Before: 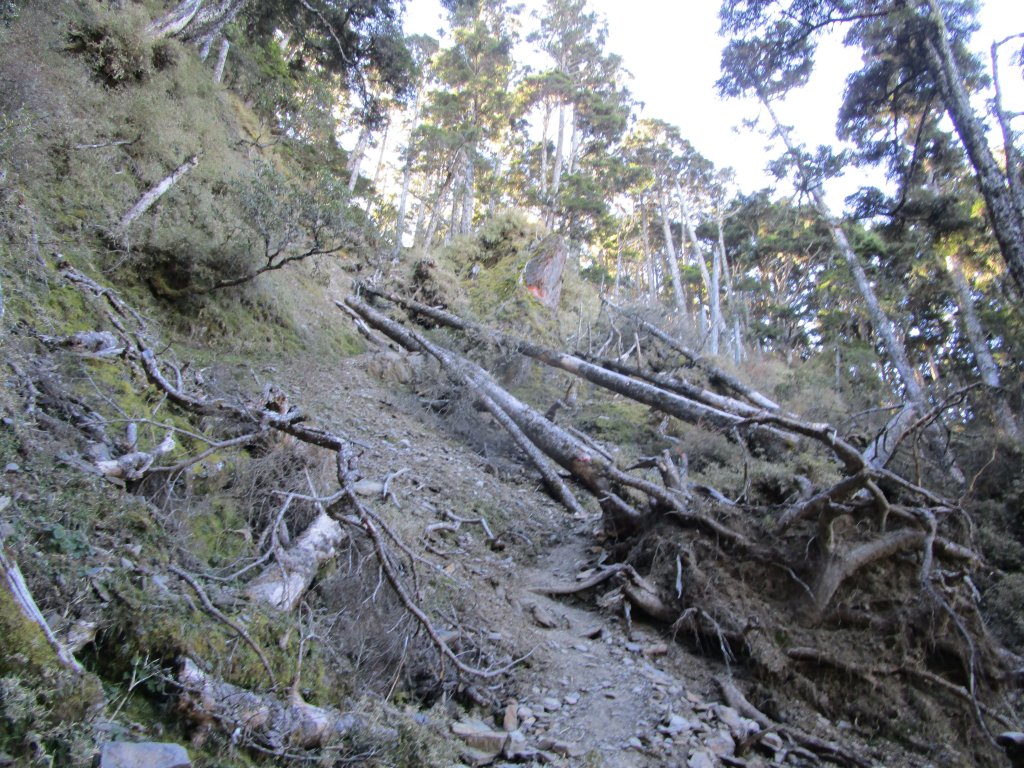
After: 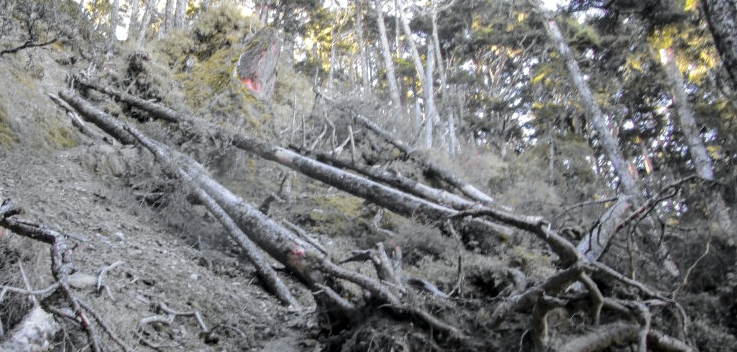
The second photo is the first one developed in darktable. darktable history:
local contrast: on, module defaults
tone curve: curves: ch0 [(0, 0.012) (0.036, 0.035) (0.274, 0.288) (0.504, 0.536) (0.844, 0.84) (1, 0.983)]; ch1 [(0, 0) (0.389, 0.403) (0.462, 0.486) (0.499, 0.498) (0.511, 0.502) (0.536, 0.547) (0.579, 0.578) (0.626, 0.645) (0.749, 0.781) (1, 1)]; ch2 [(0, 0) (0.457, 0.486) (0.5, 0.5) (0.557, 0.561) (0.614, 0.622) (0.704, 0.732) (1, 1)], color space Lab, independent channels, preserve colors none
crop and rotate: left 27.938%, top 27.046%, bottom 27.046%
shadows and highlights: shadows 22.7, highlights -48.71, soften with gaussian
